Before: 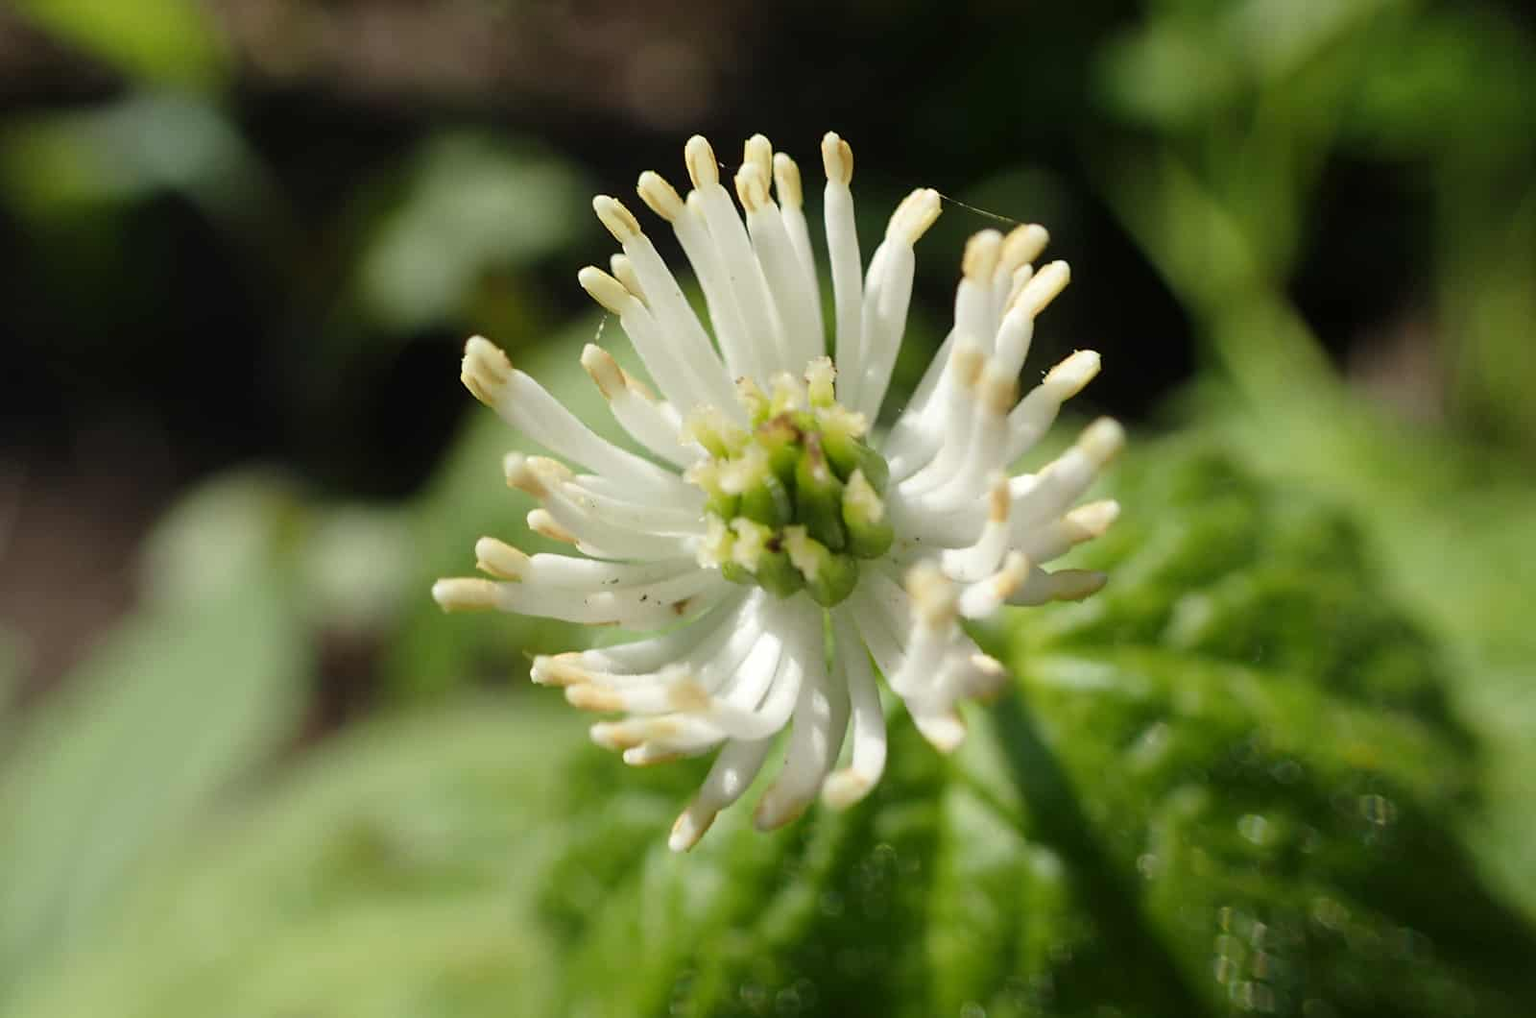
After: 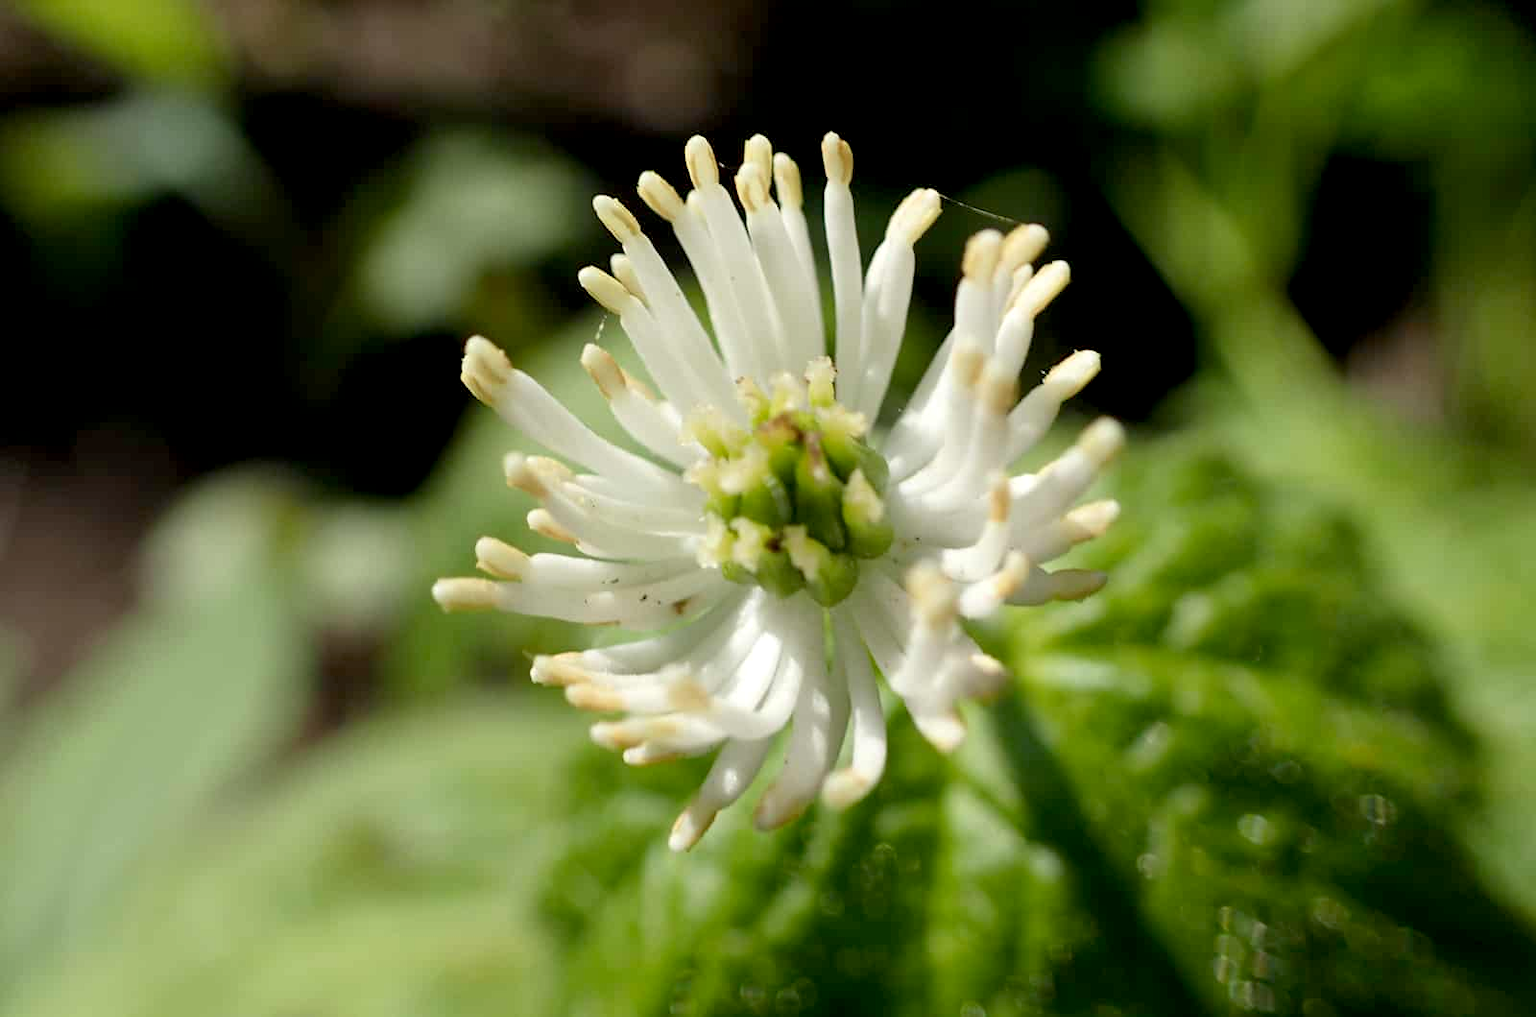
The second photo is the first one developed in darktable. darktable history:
exposure: black level correction 0.007, exposure 0.088 EV, compensate highlight preservation false
